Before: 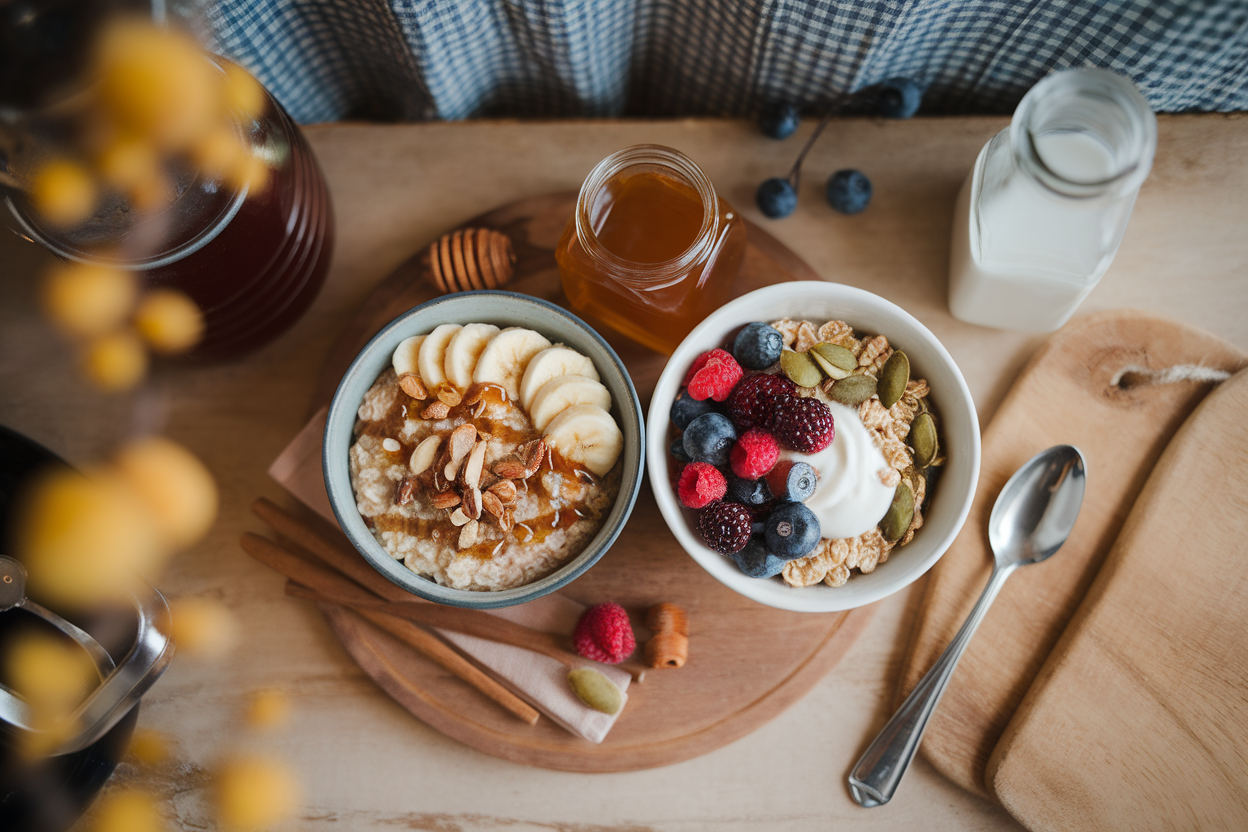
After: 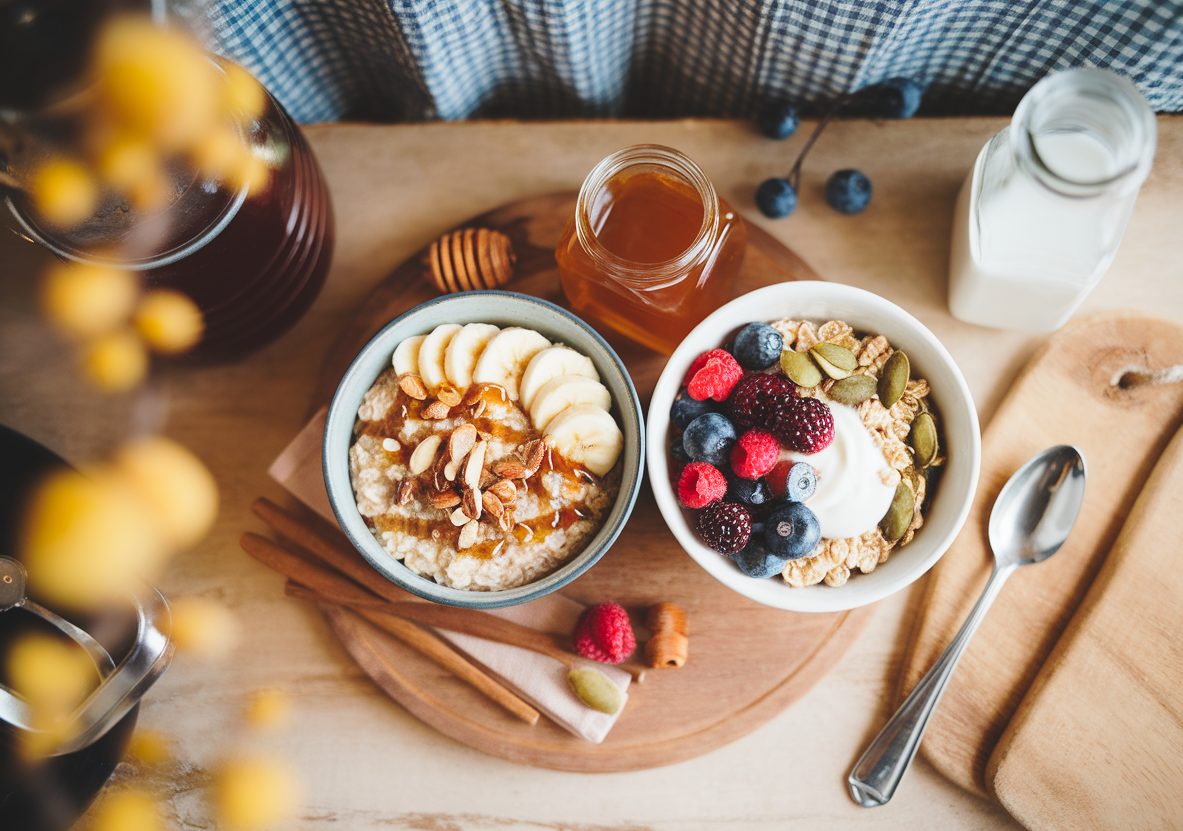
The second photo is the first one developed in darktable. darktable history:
crop and rotate: right 5.144%
exposure: black level correction -0.013, exposure -0.189 EV, compensate highlight preservation false
base curve: curves: ch0 [(0, 0) (0.028, 0.03) (0.121, 0.232) (0.46, 0.748) (0.859, 0.968) (1, 1)], preserve colors none
